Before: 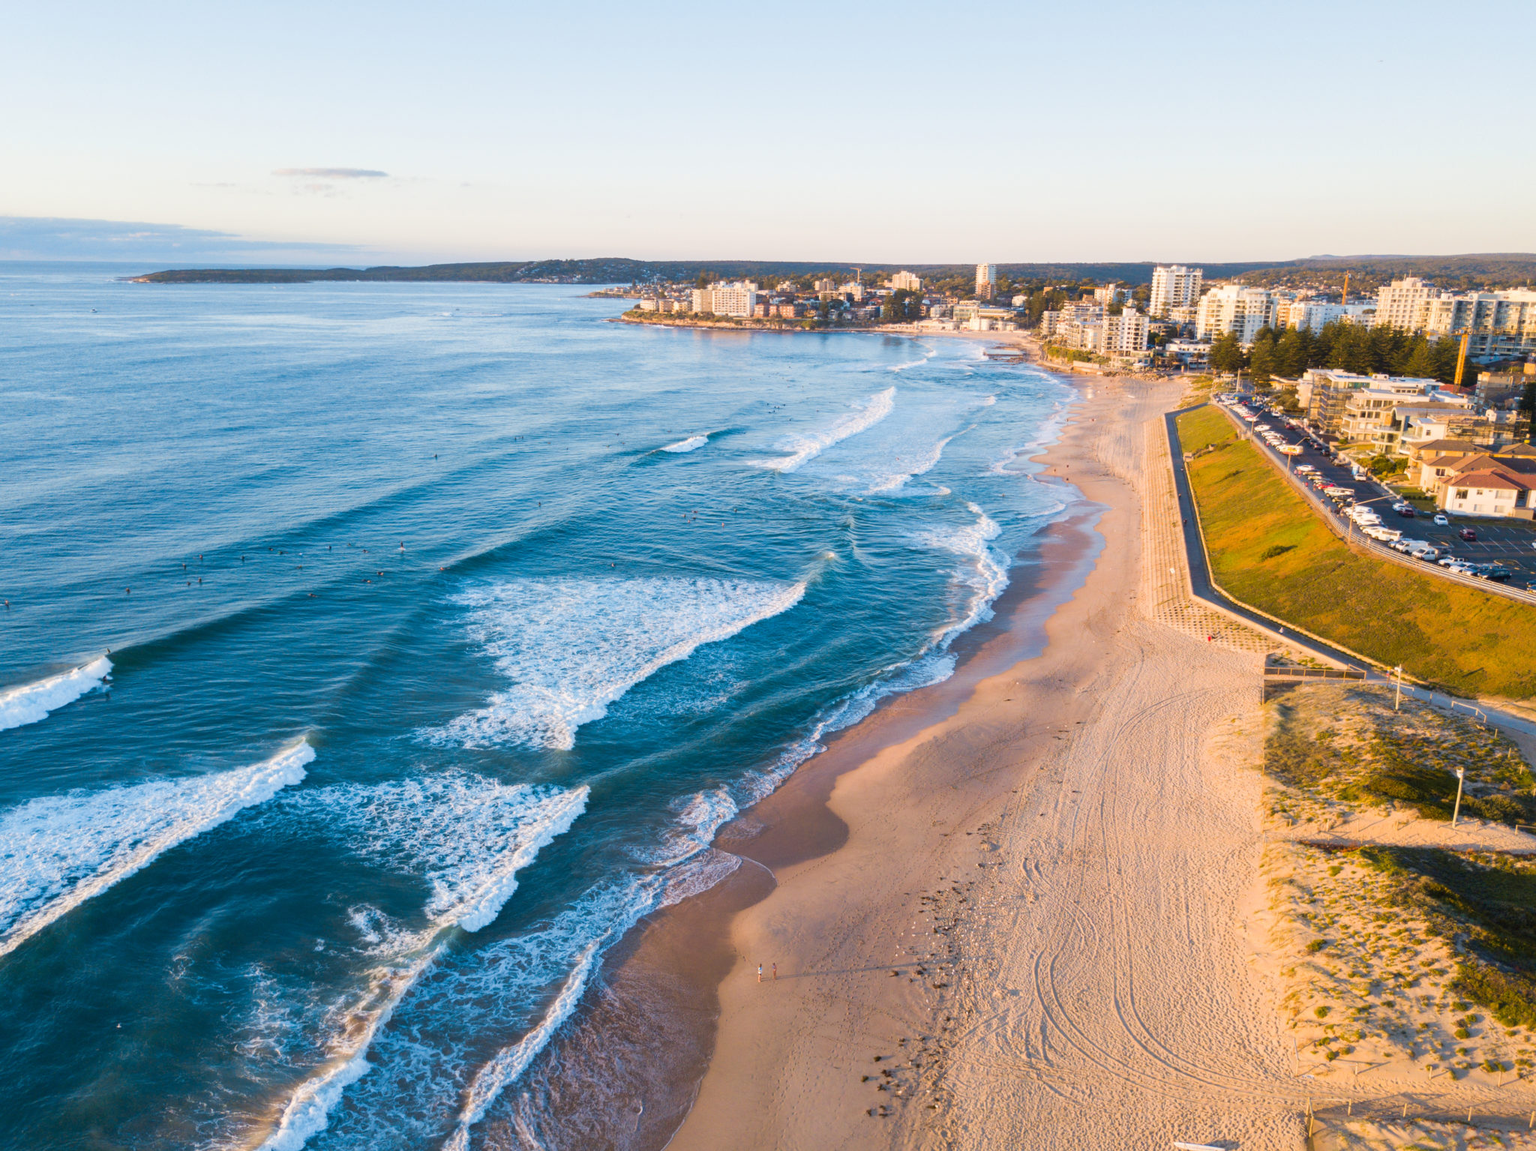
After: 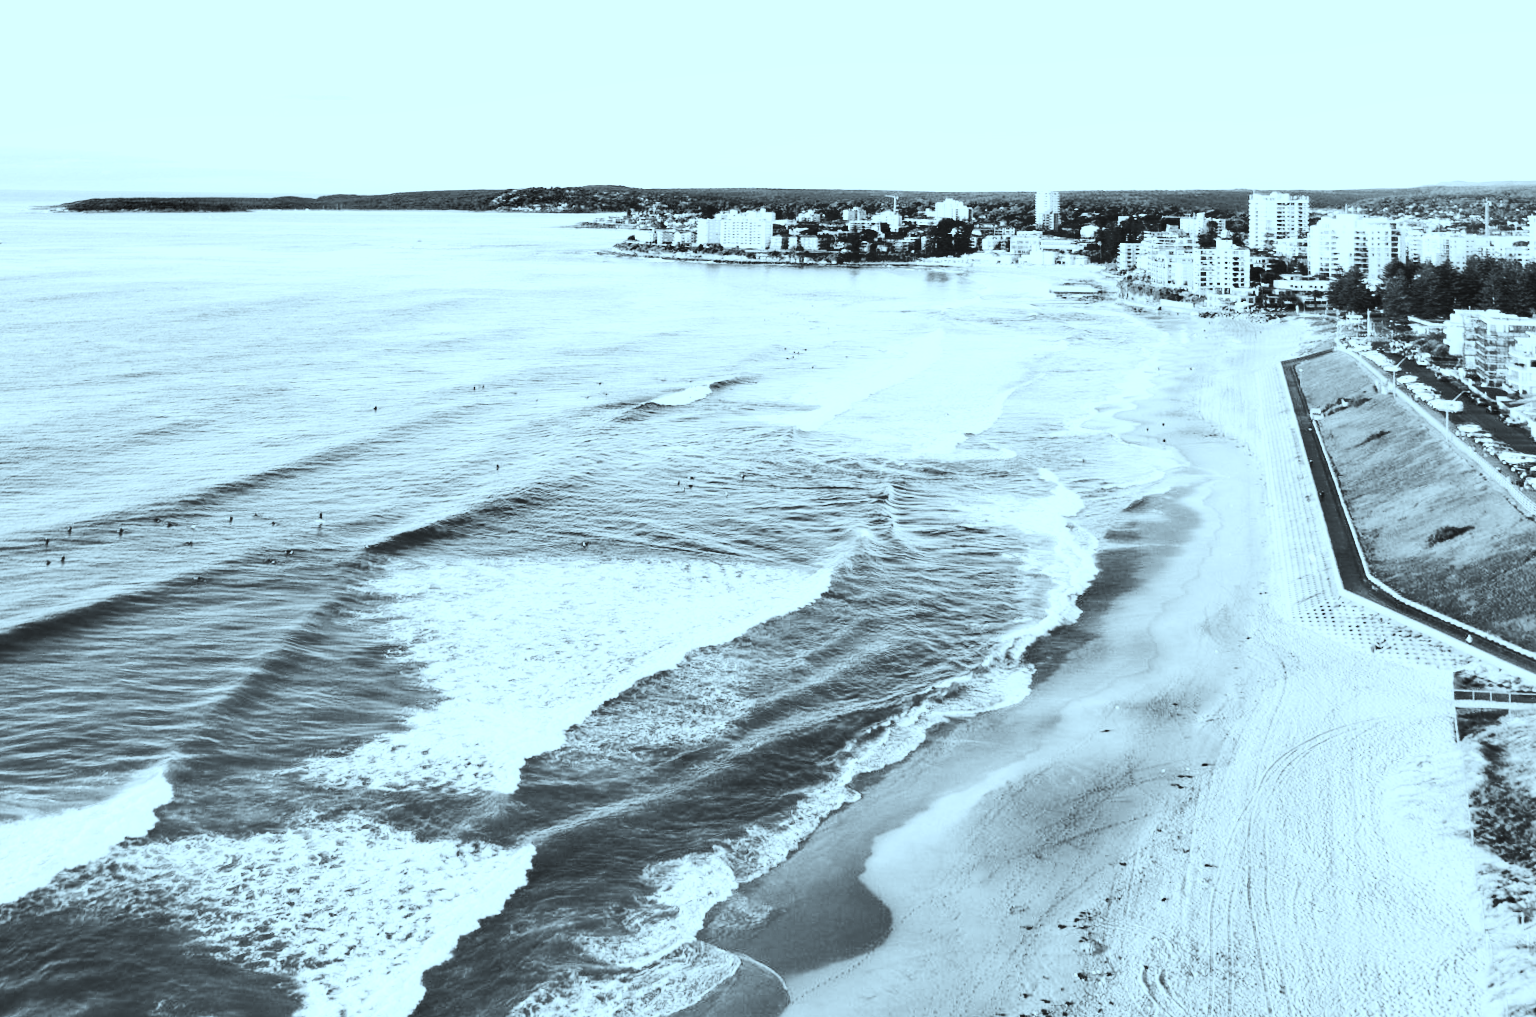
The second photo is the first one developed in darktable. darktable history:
exposure: black level correction 0, exposure 0.7 EV, compensate exposure bias true, compensate highlight preservation false
color balance rgb: linear chroma grading › global chroma 15%, perceptual saturation grading › global saturation 30%
shadows and highlights: soften with gaussian
color correction: highlights a* -11.71, highlights b* -15.58
color calibration: output gray [0.21, 0.42, 0.37, 0], gray › normalize channels true, illuminant same as pipeline (D50), adaptation XYZ, x 0.346, y 0.359, gamut compression 0
rotate and perspective: rotation 0.72°, lens shift (vertical) -0.352, lens shift (horizontal) -0.051, crop left 0.152, crop right 0.859, crop top 0.019, crop bottom 0.964
crop: left 1.509%, top 3.452%, right 7.696%, bottom 28.452%
contrast brightness saturation: contrast 0.39, brightness 0.1
